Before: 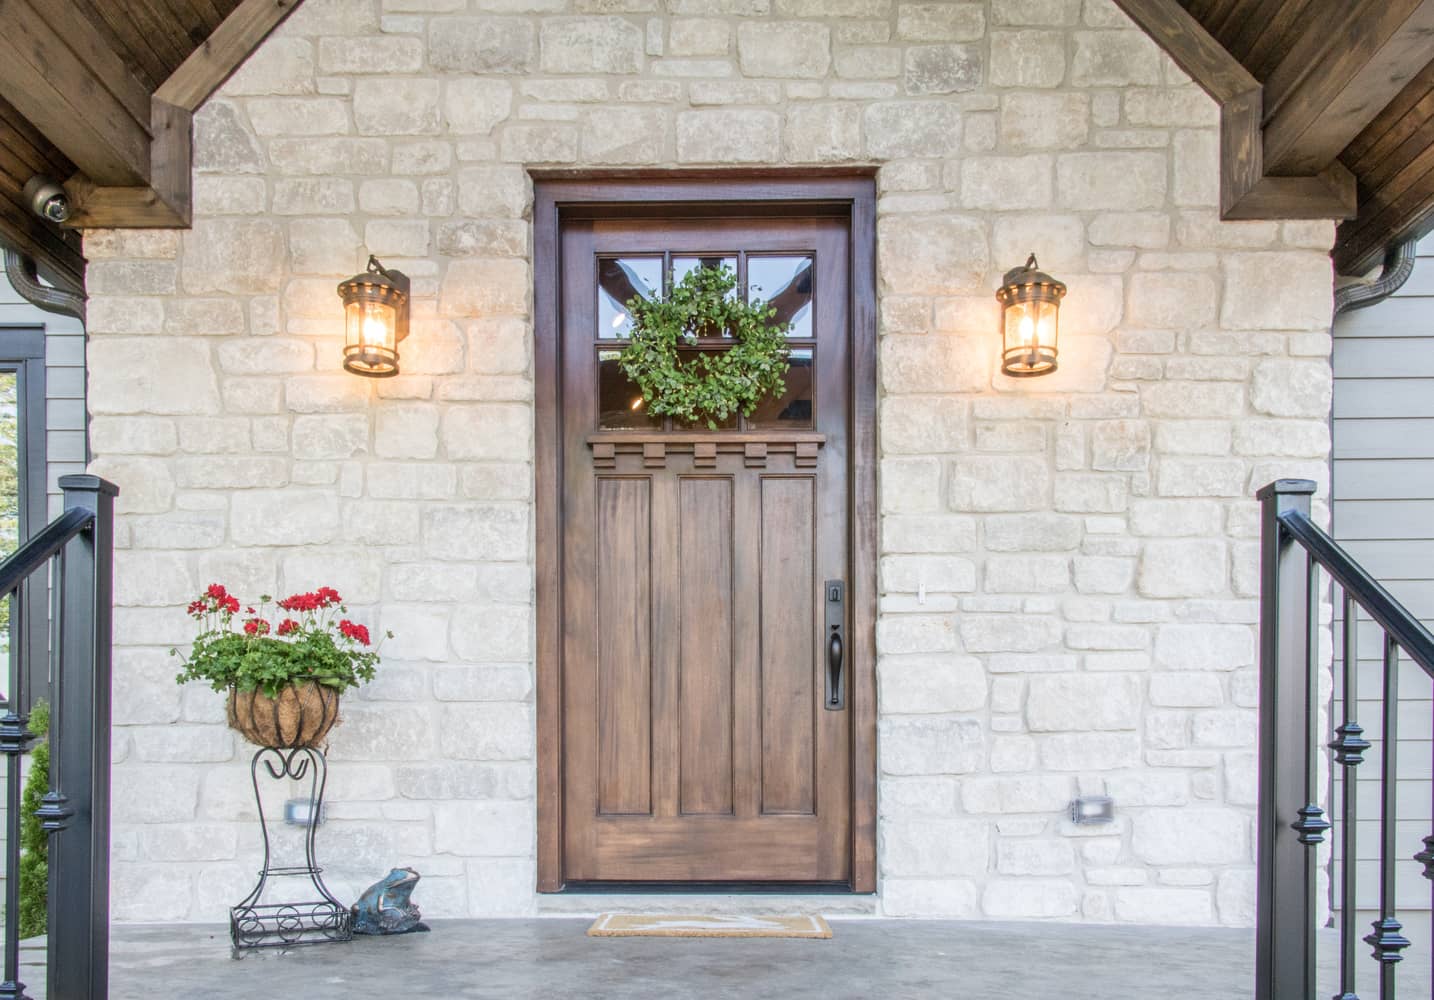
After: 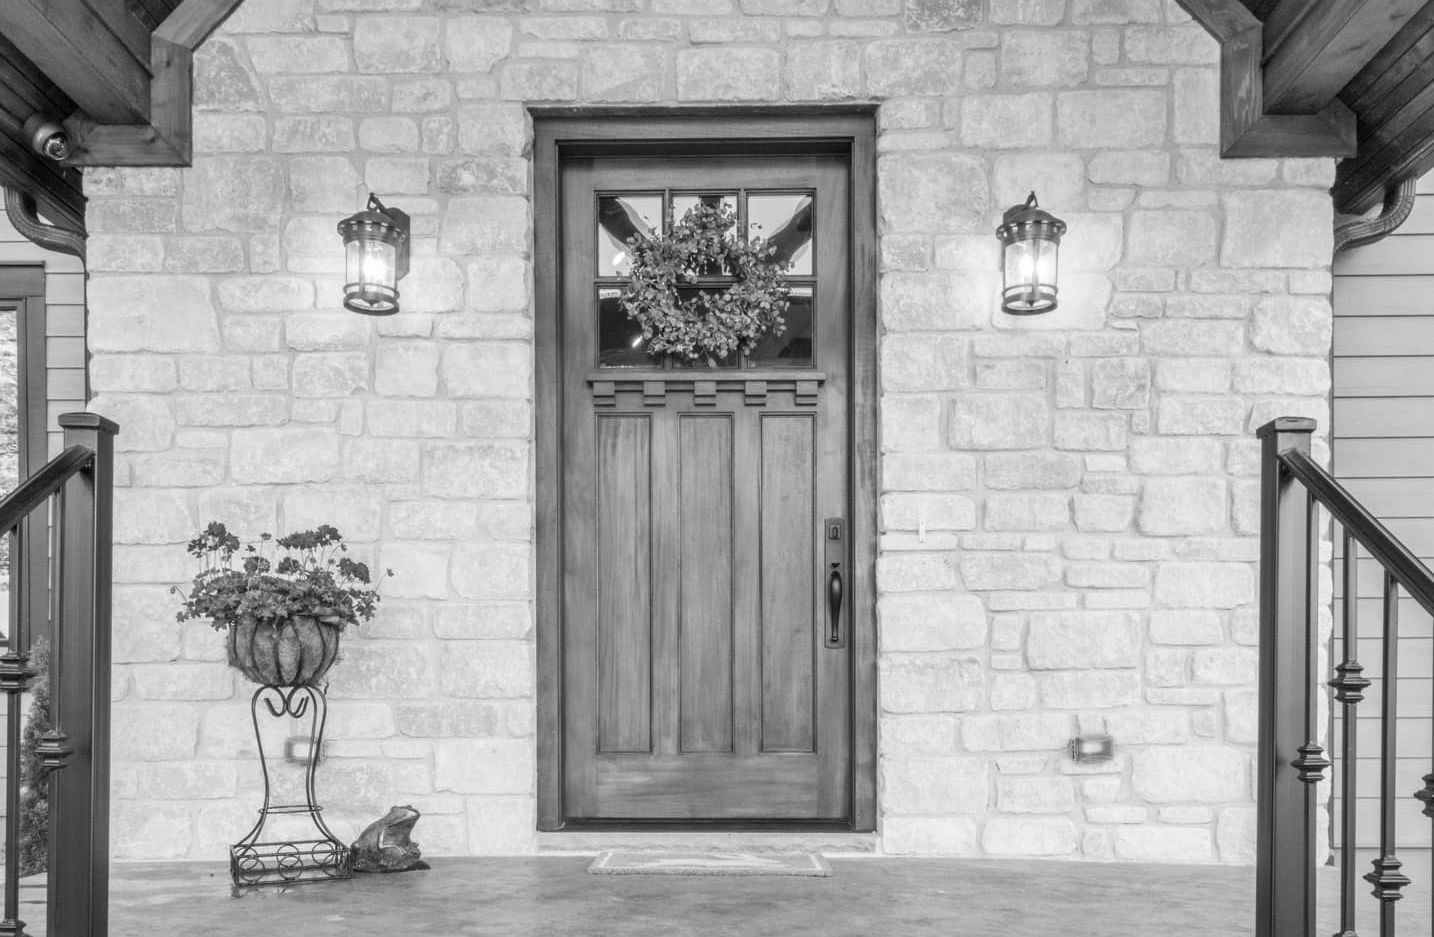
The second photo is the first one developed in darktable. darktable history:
color zones: curves: ch1 [(0.239, 0.552) (0.75, 0.5)]; ch2 [(0.25, 0.462) (0.749, 0.457)], mix 25.94%
monochrome: on, module defaults
crop and rotate: top 6.25%
shadows and highlights: shadows 32, highlights -32, soften with gaussian
